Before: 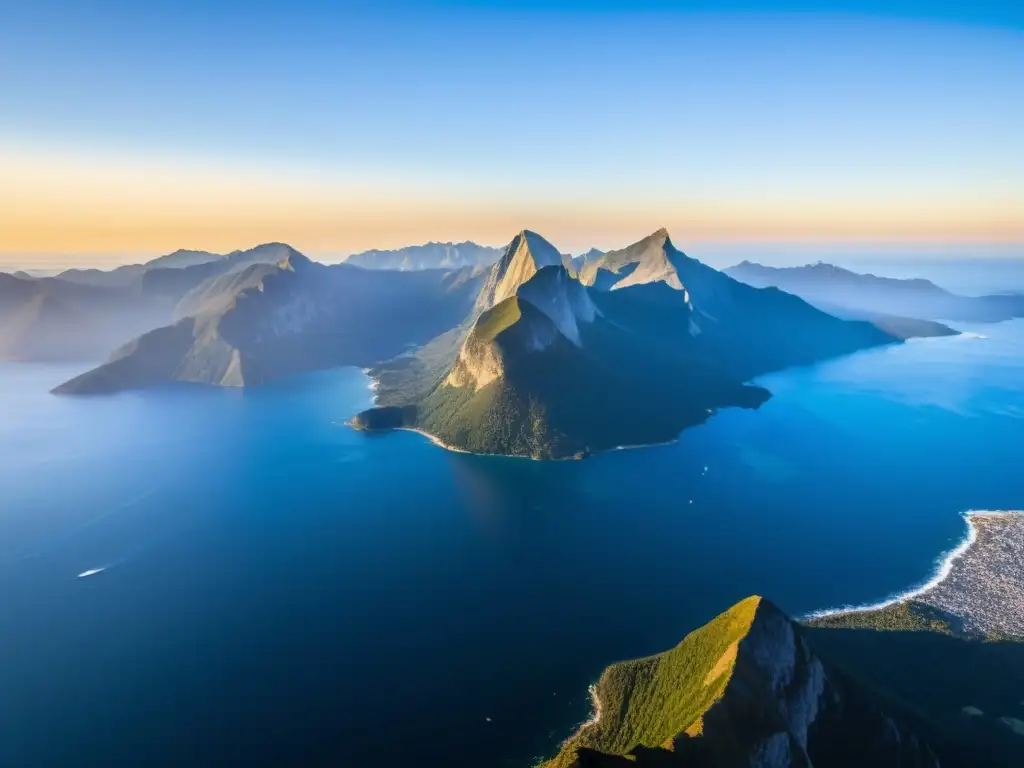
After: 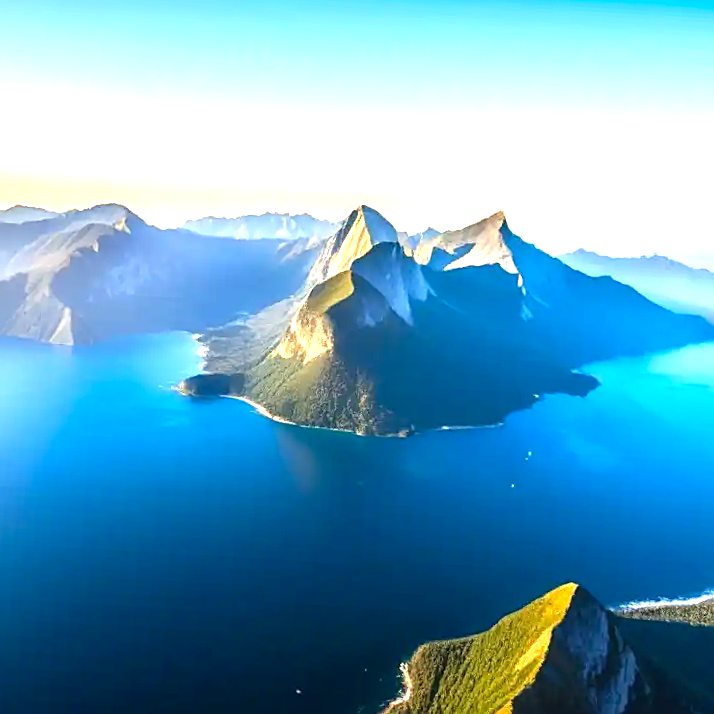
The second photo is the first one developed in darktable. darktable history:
levels: levels [0, 0.352, 0.703]
crop and rotate: angle -3.27°, left 14.277%, top 0.028%, right 10.766%, bottom 0.028%
sharpen: on, module defaults
